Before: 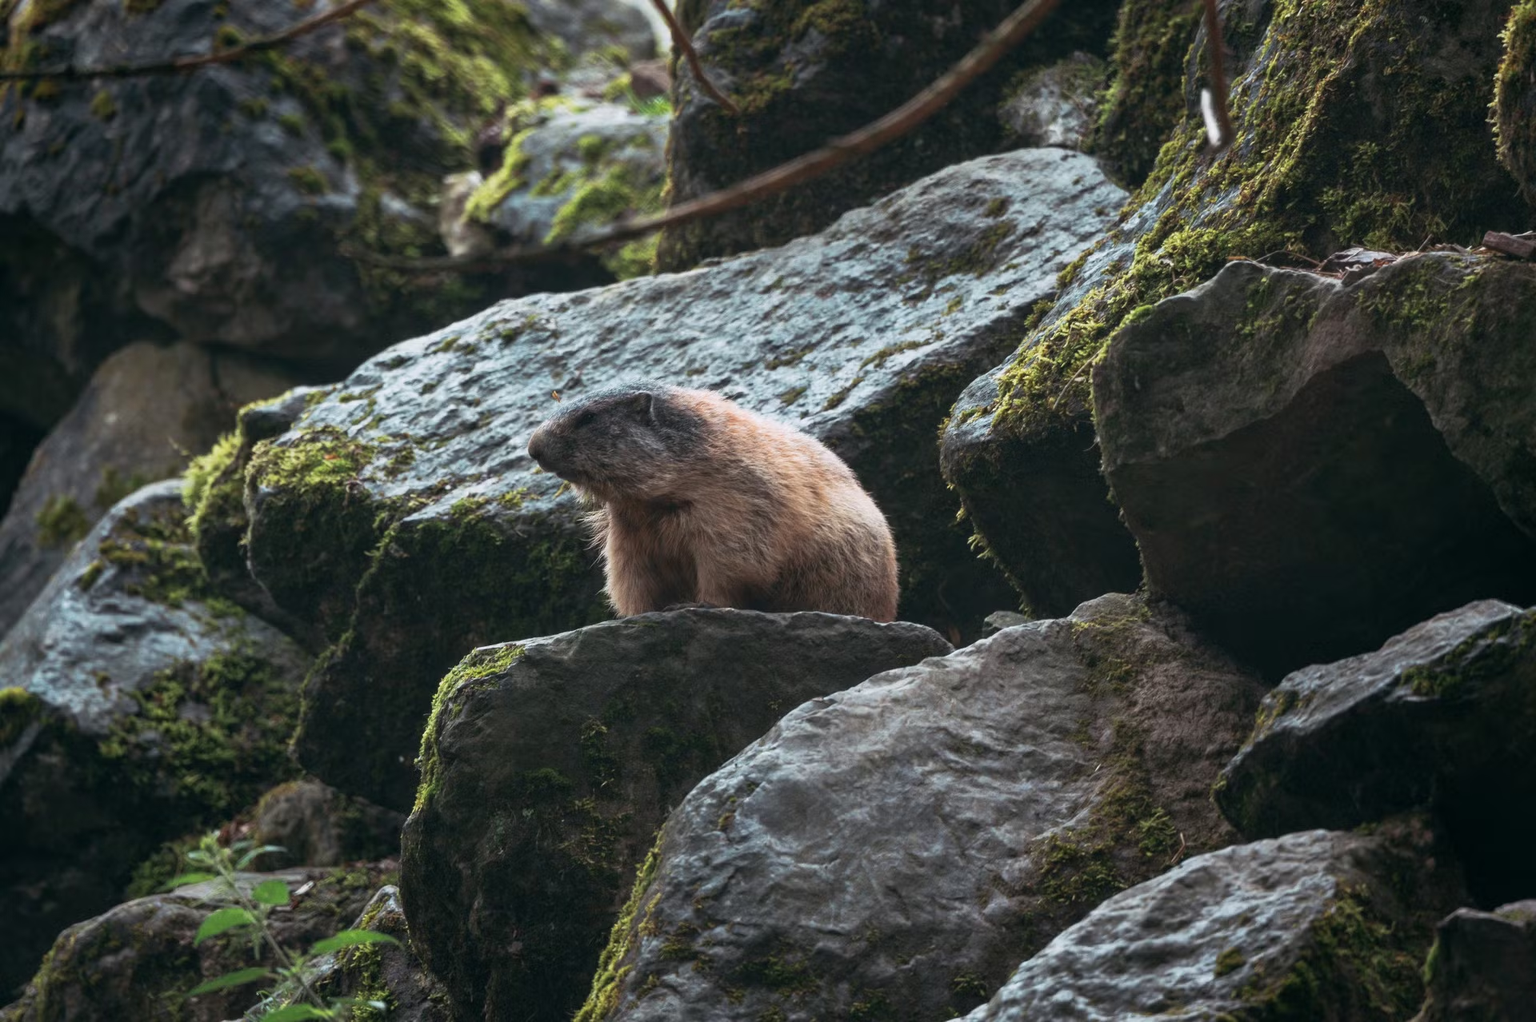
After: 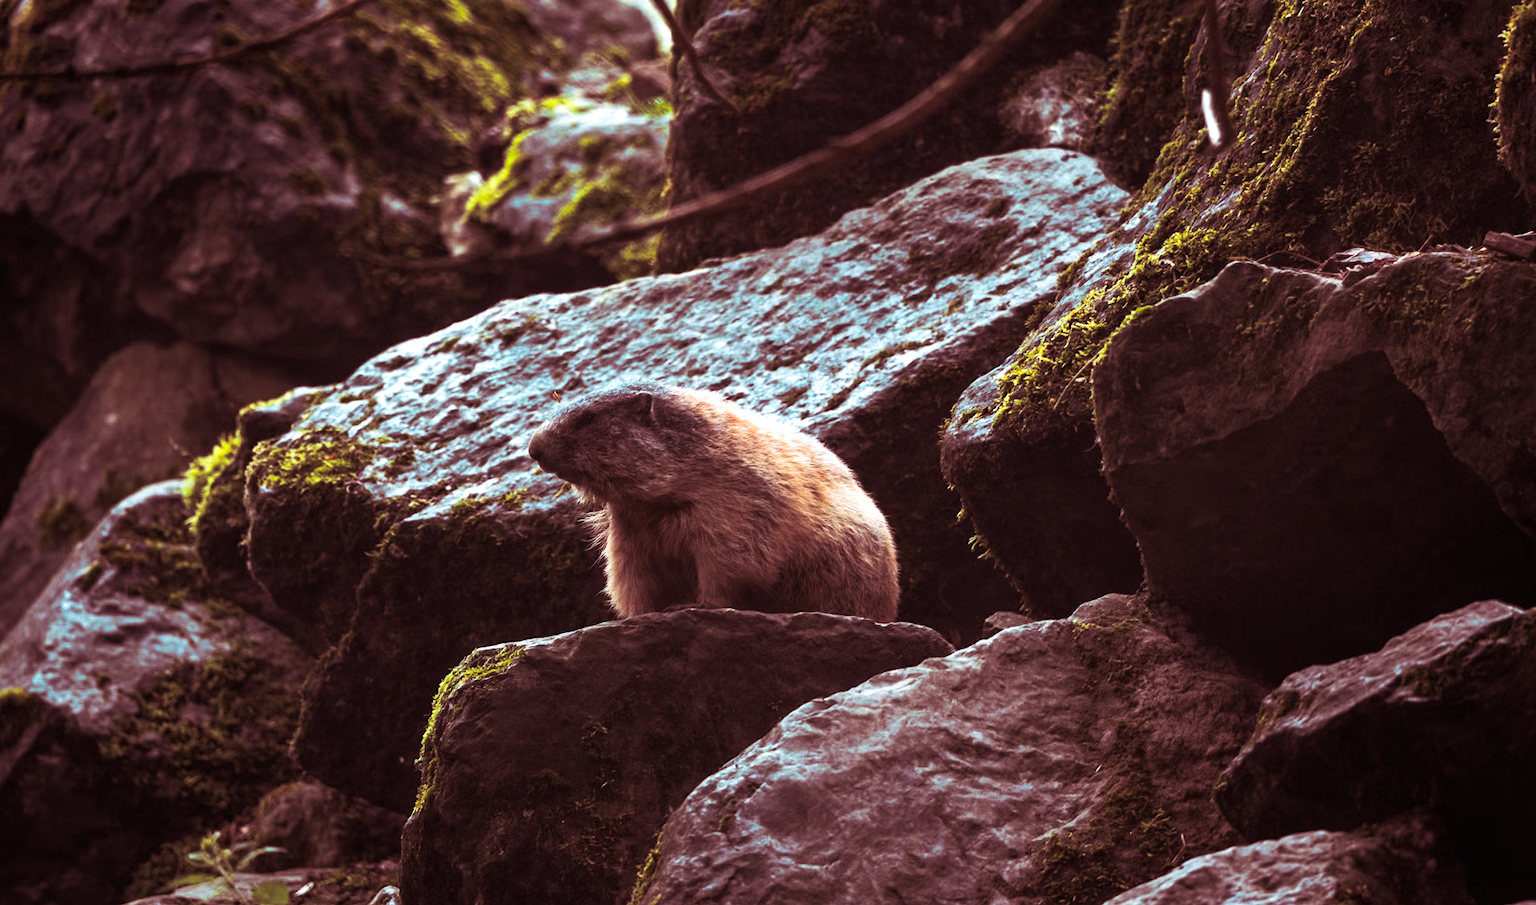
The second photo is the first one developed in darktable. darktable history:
crop and rotate: top 0%, bottom 11.49%
split-toning: highlights › hue 187.2°, highlights › saturation 0.83, balance -68.05, compress 56.43%
color balance rgb: linear chroma grading › global chroma 9%, perceptual saturation grading › global saturation 36%, perceptual saturation grading › shadows 35%, perceptual brilliance grading › global brilliance 15%, perceptual brilliance grading › shadows -35%, global vibrance 15%
